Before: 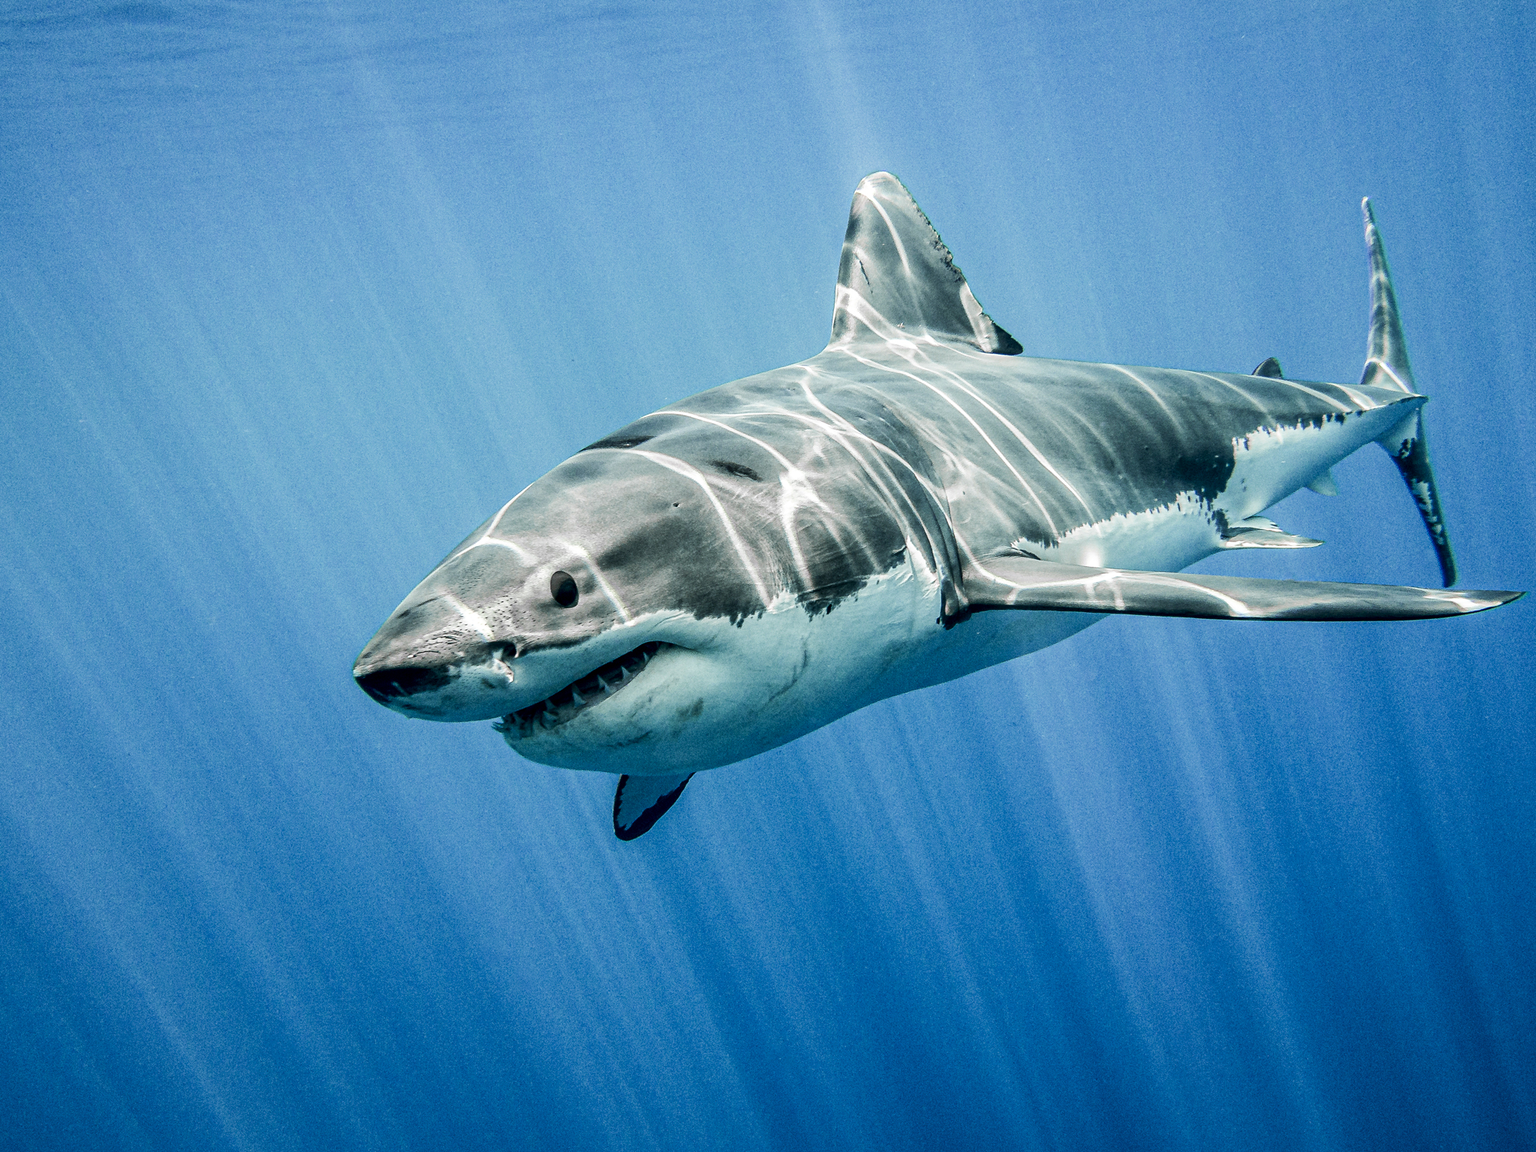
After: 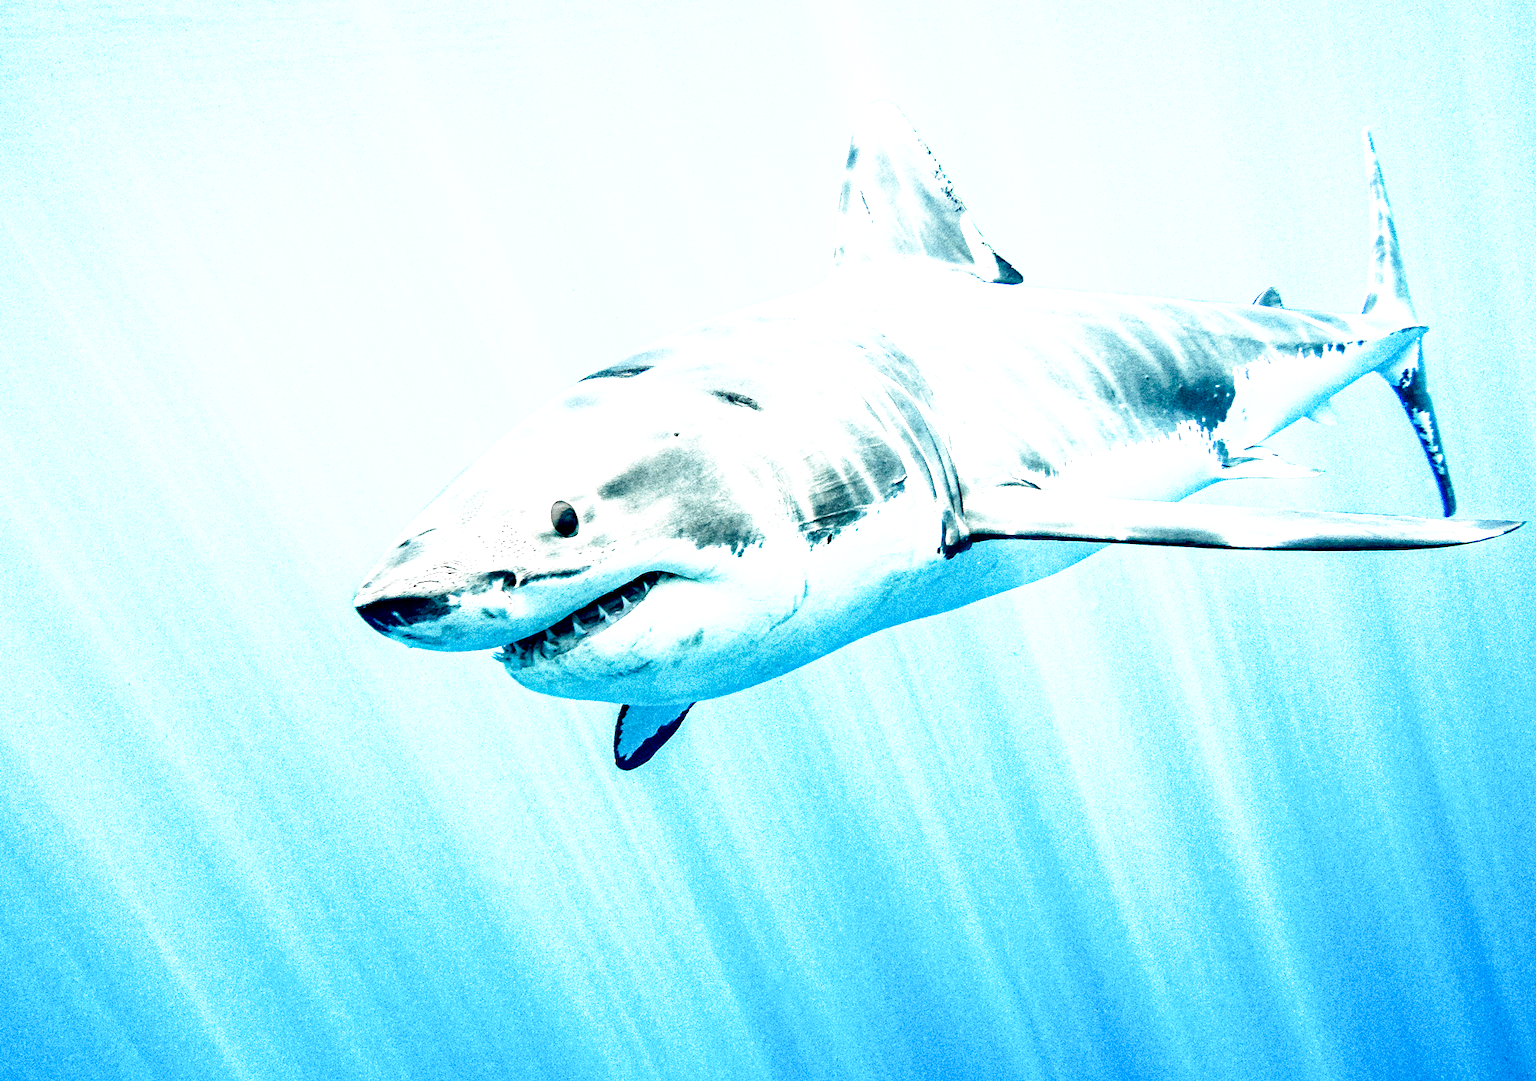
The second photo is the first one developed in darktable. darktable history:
crop and rotate: top 6.194%
base curve: curves: ch0 [(0, 0) (0.005, 0.002) (0.15, 0.3) (0.4, 0.7) (0.75, 0.95) (1, 1)], preserve colors none
tone equalizer: edges refinement/feathering 500, mask exposure compensation -1.57 EV, preserve details no
haze removal: adaptive false
exposure: black level correction 0, exposure 1.948 EV, compensate highlight preservation false
